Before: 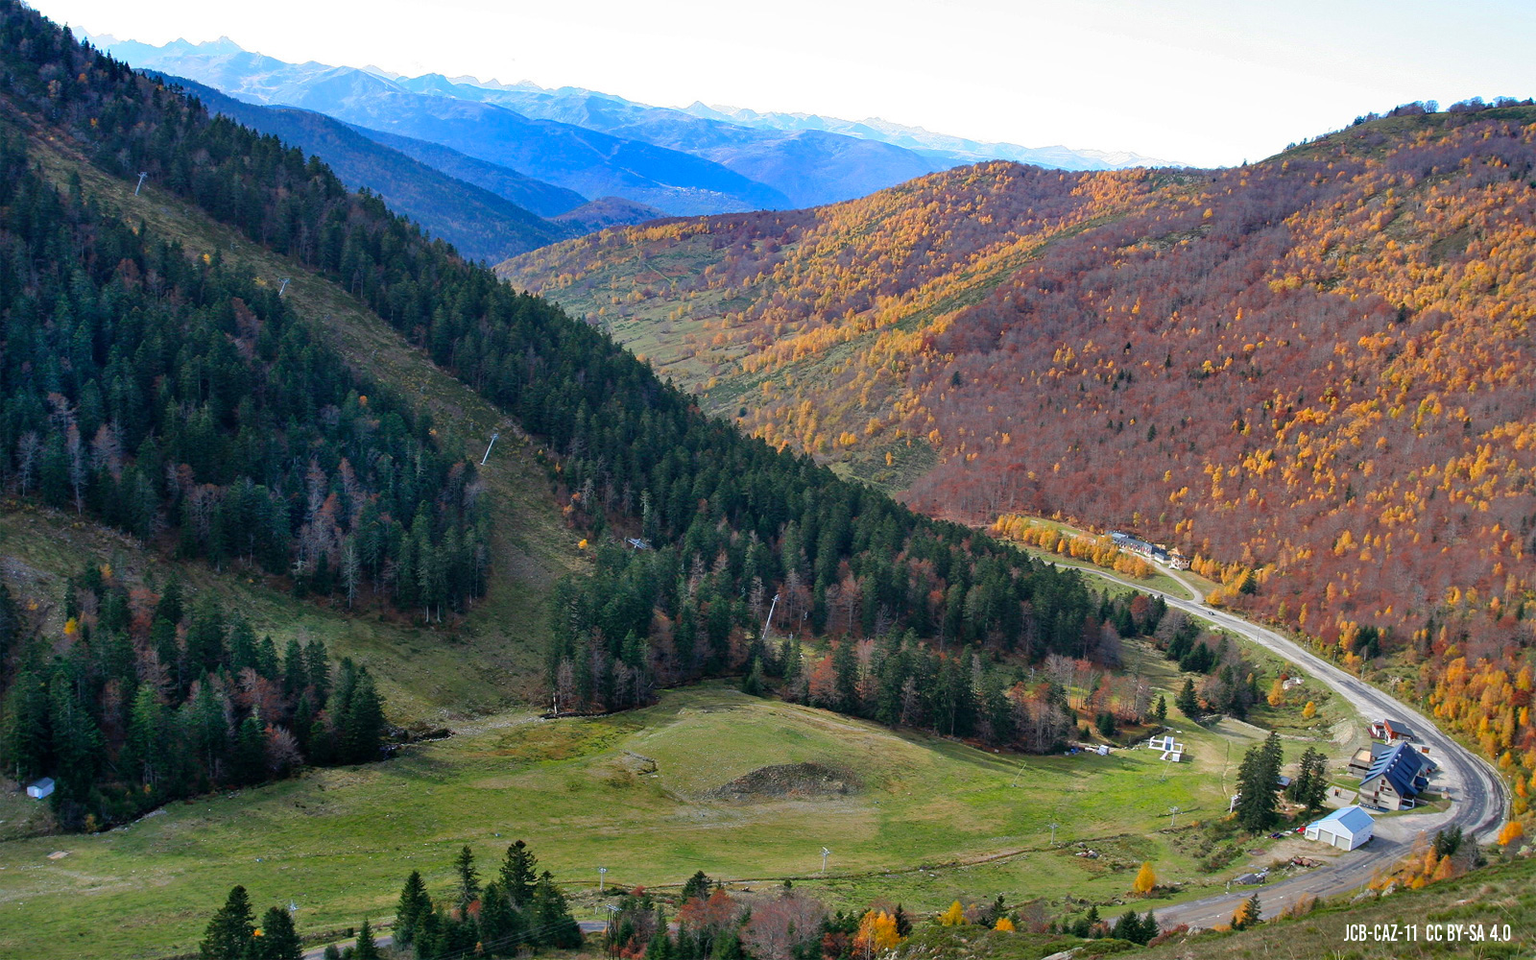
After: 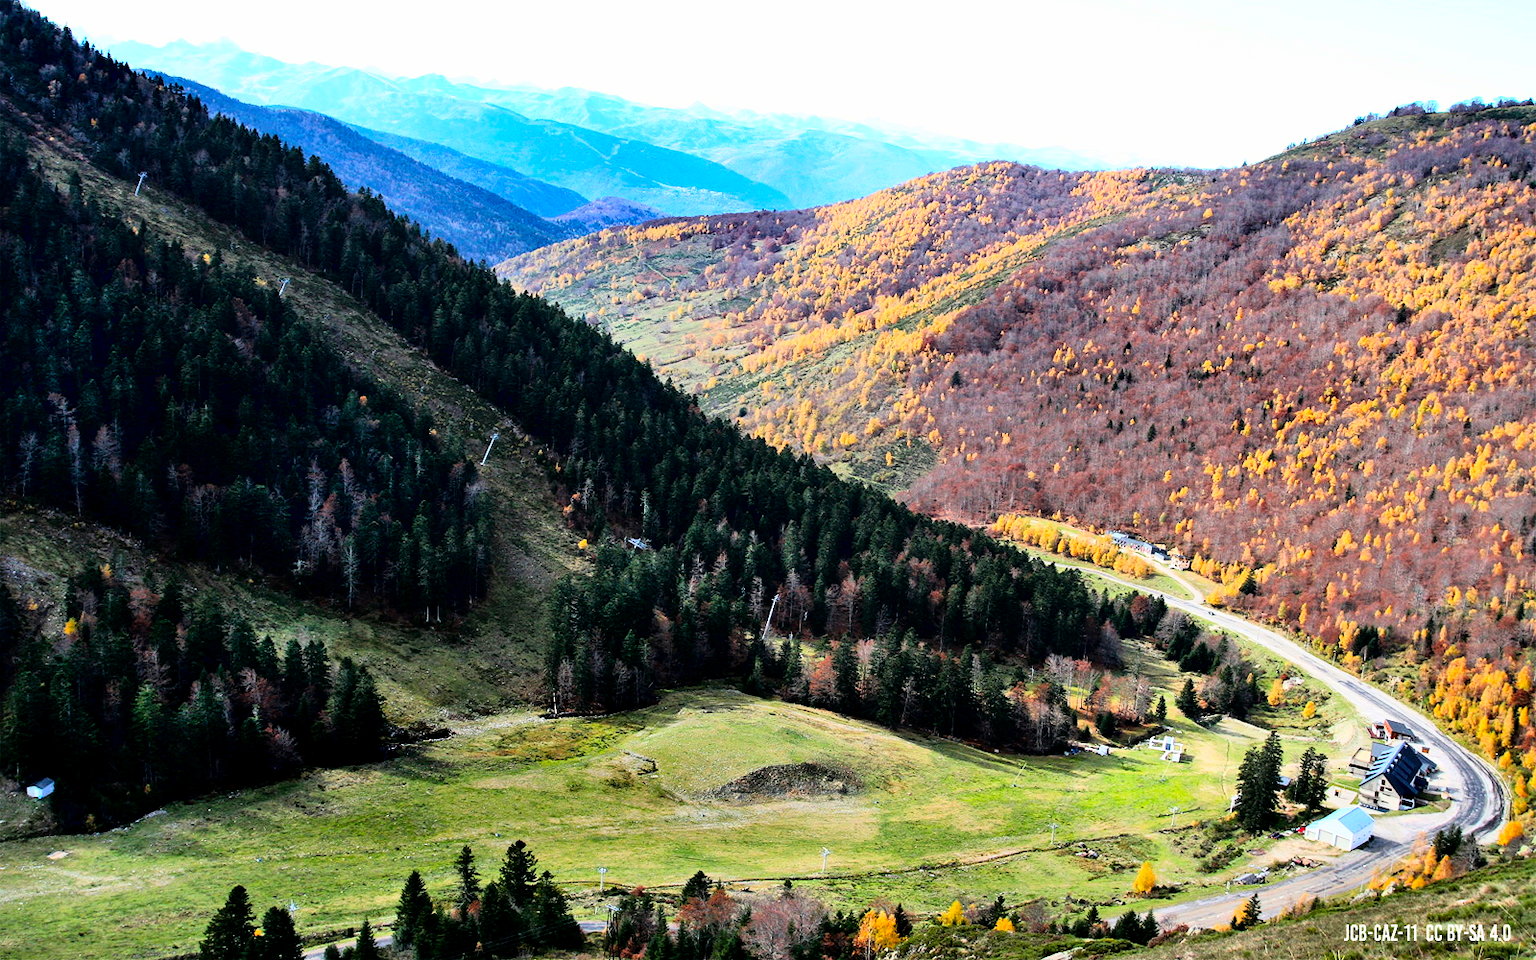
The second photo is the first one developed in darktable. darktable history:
white balance: emerald 1
exposure: black level correction 0.009, exposure -0.159 EV, compensate highlight preservation false
rgb curve: curves: ch0 [(0, 0) (0.21, 0.15) (0.24, 0.21) (0.5, 0.75) (0.75, 0.96) (0.89, 0.99) (1, 1)]; ch1 [(0, 0.02) (0.21, 0.13) (0.25, 0.2) (0.5, 0.67) (0.75, 0.9) (0.89, 0.97) (1, 1)]; ch2 [(0, 0.02) (0.21, 0.13) (0.25, 0.2) (0.5, 0.67) (0.75, 0.9) (0.89, 0.97) (1, 1)], compensate middle gray true
